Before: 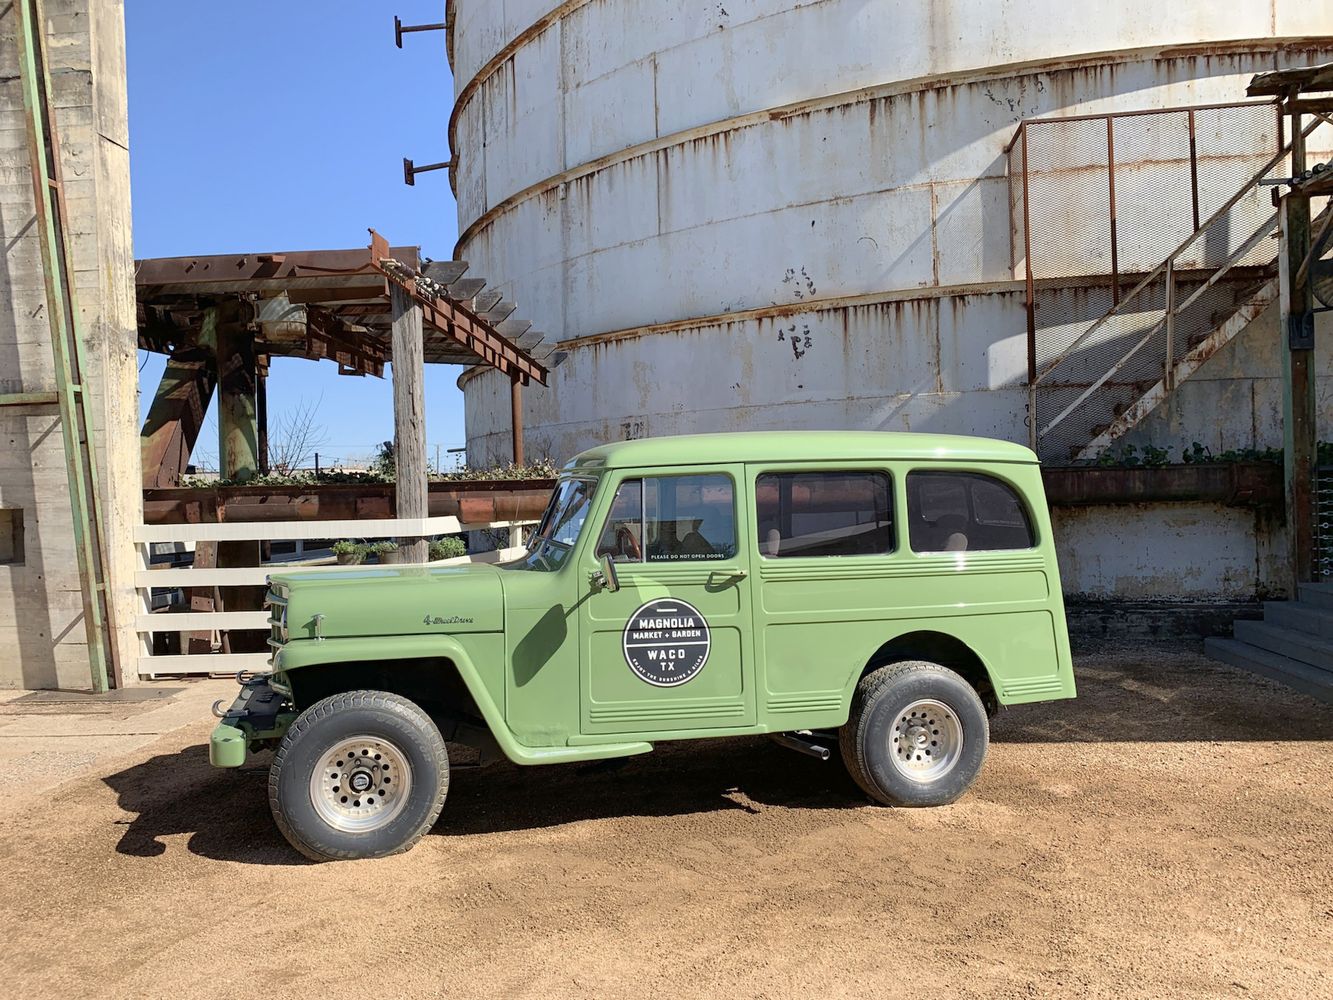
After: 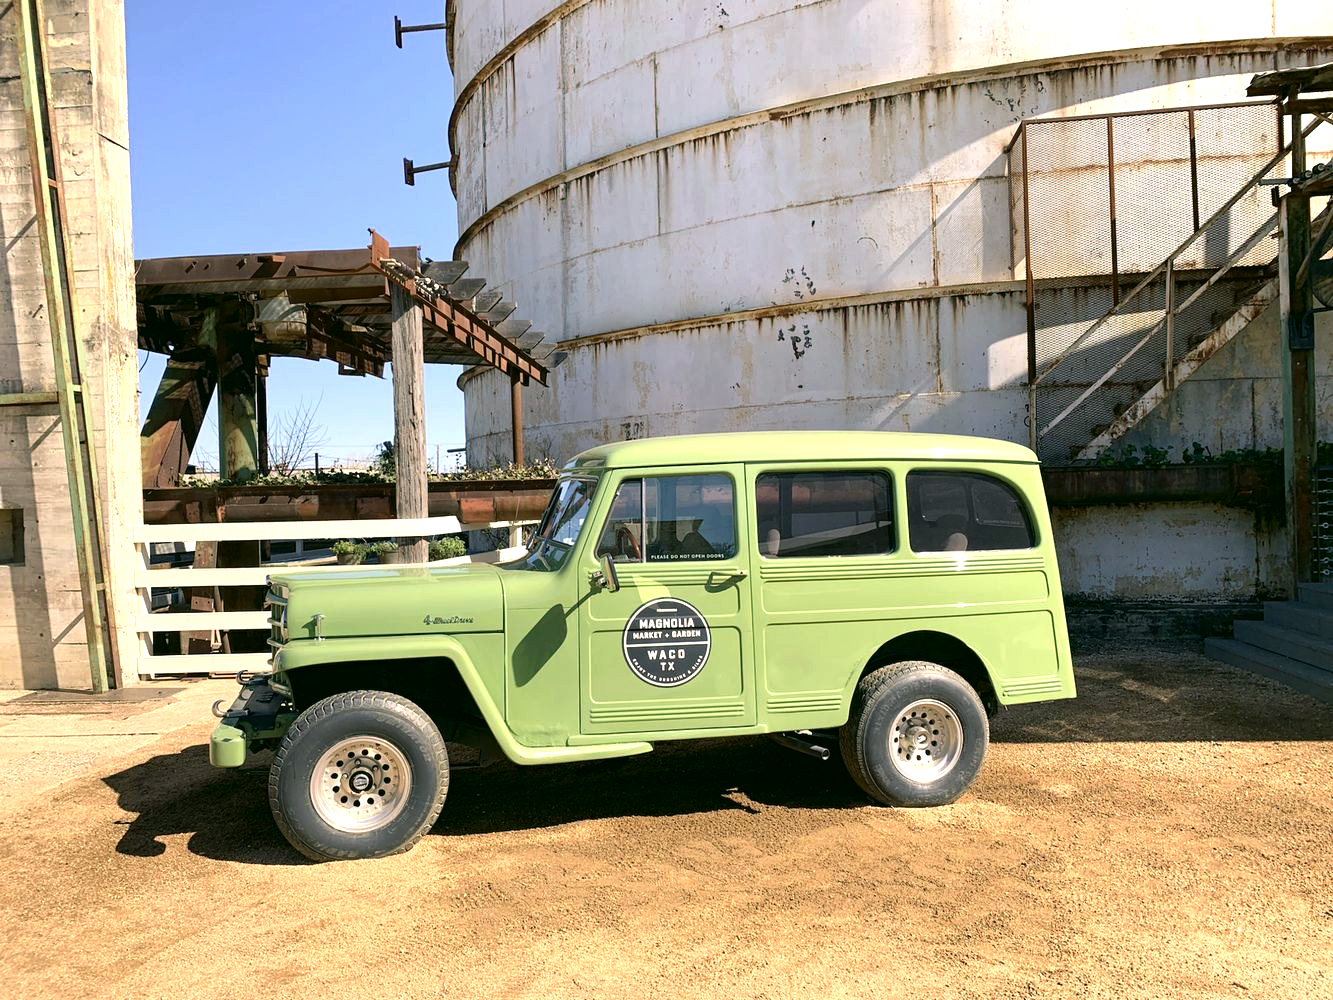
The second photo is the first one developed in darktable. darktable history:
color correction: highlights a* 4.09, highlights b* 4.96, shadows a* -7.01, shadows b* 4.8
color balance rgb: shadows lift › chroma 2.041%, shadows lift › hue 249.15°, highlights gain › chroma 1.568%, highlights gain › hue 57.19°, perceptual saturation grading › global saturation 0.924%, perceptual brilliance grading › global brilliance -4.788%, perceptual brilliance grading › highlights 23.91%, perceptual brilliance grading › mid-tones 7.45%, perceptual brilliance grading › shadows -5.091%, global vibrance 20%
